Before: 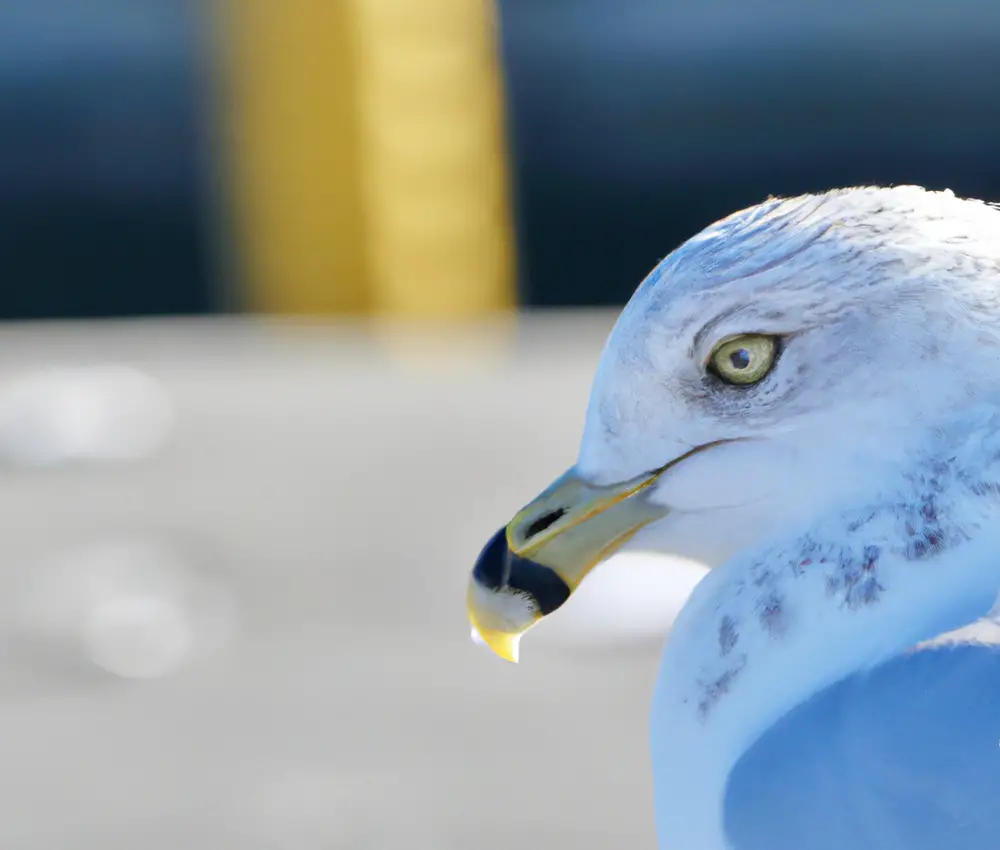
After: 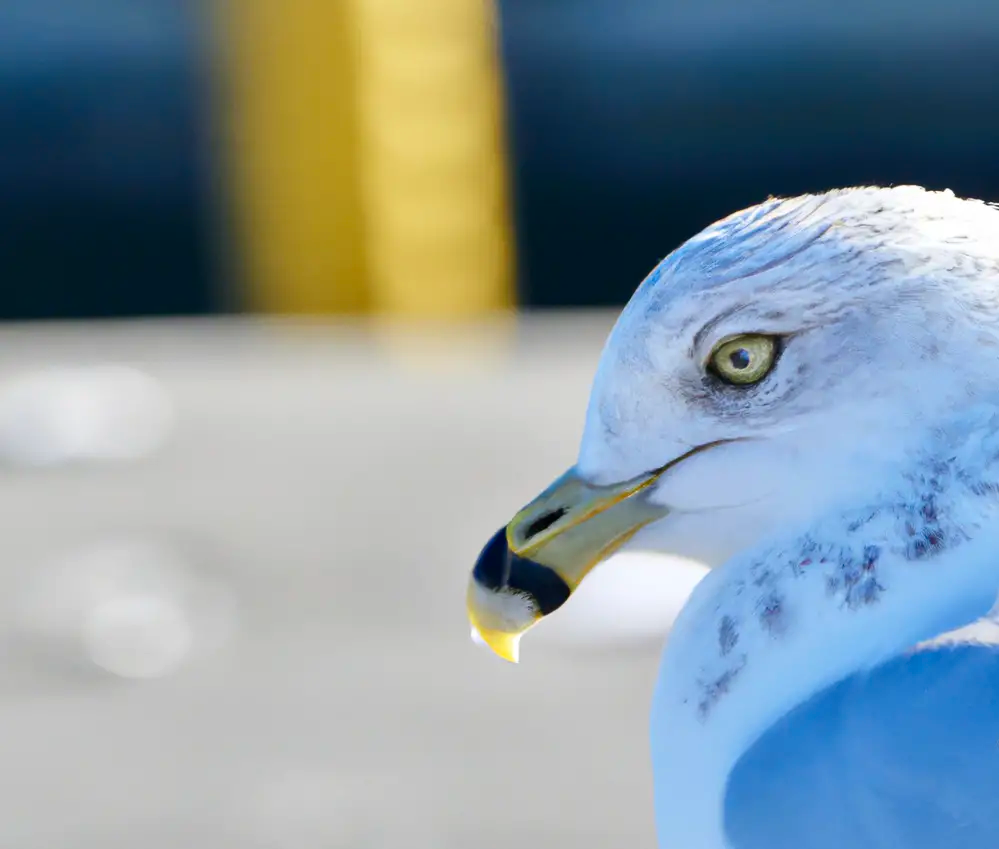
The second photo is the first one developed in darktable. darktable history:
exposure: compensate exposure bias true, compensate highlight preservation false
contrast brightness saturation: contrast 0.13, brightness -0.05, saturation 0.16
